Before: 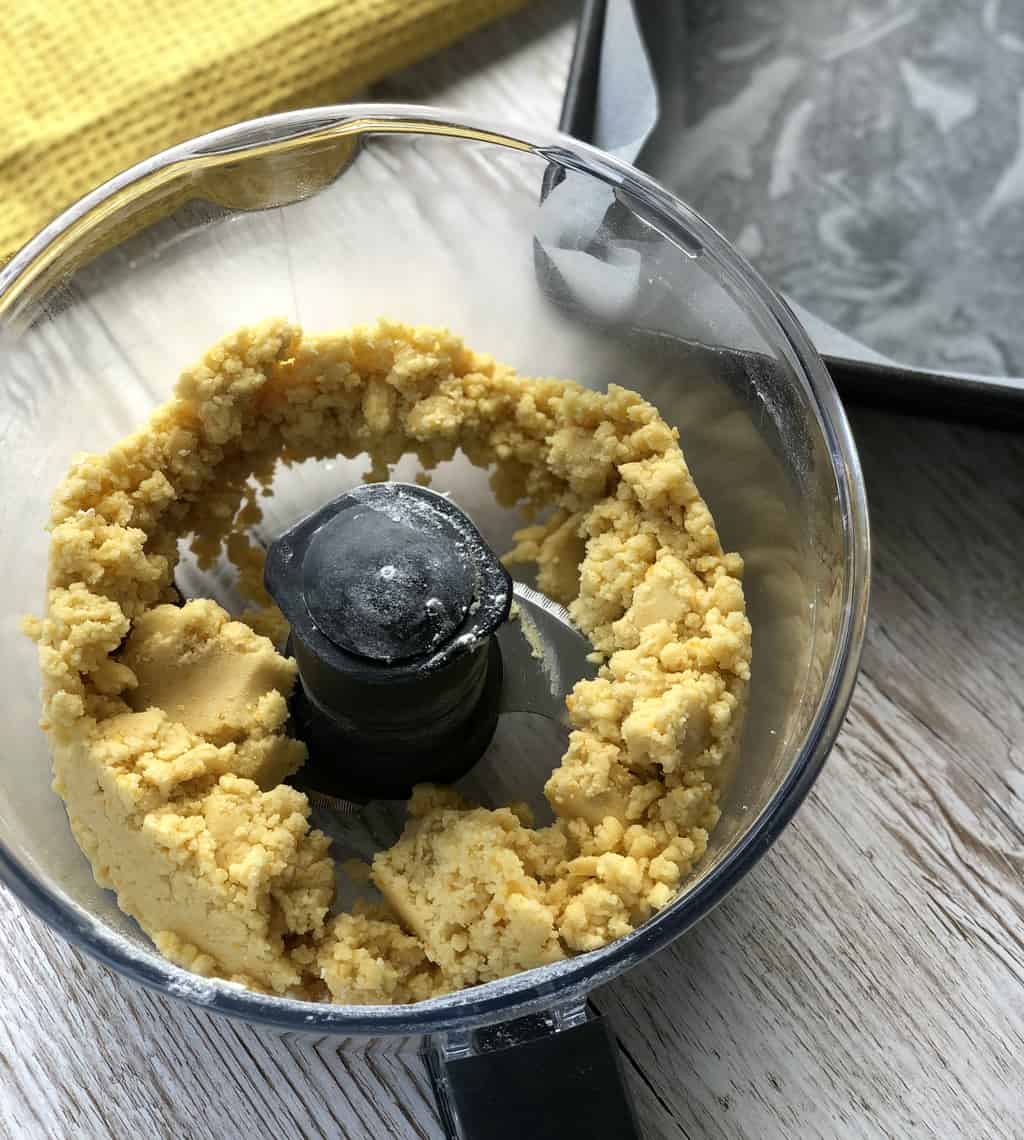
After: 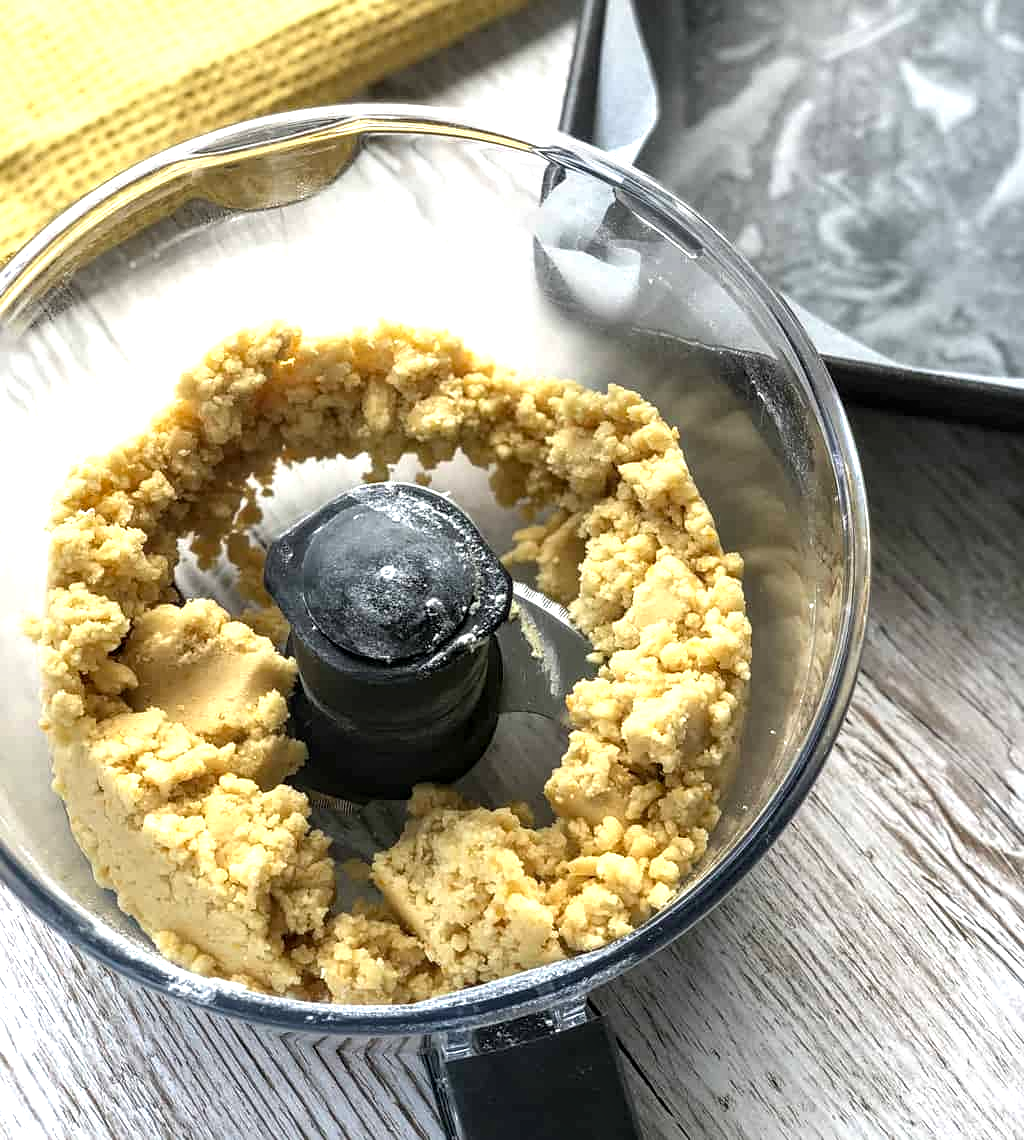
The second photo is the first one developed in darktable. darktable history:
sharpen: amount 0.2
color correction: saturation 0.8
local contrast: detail 130%
exposure: black level correction 0, exposure 0.7 EV, compensate highlight preservation false
